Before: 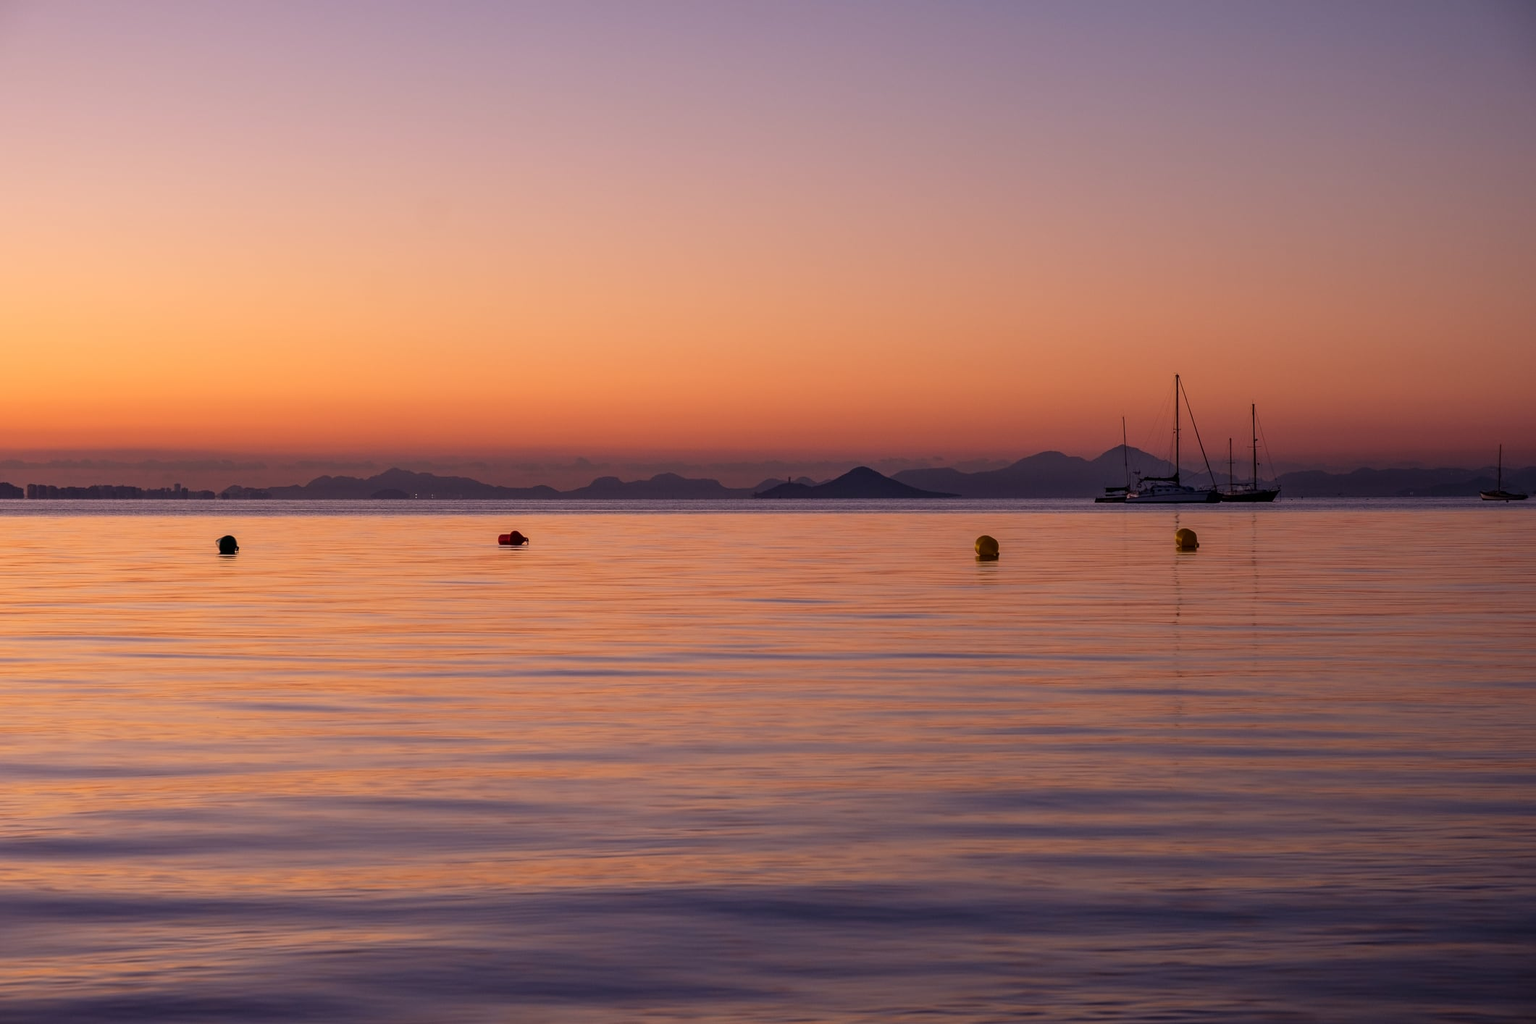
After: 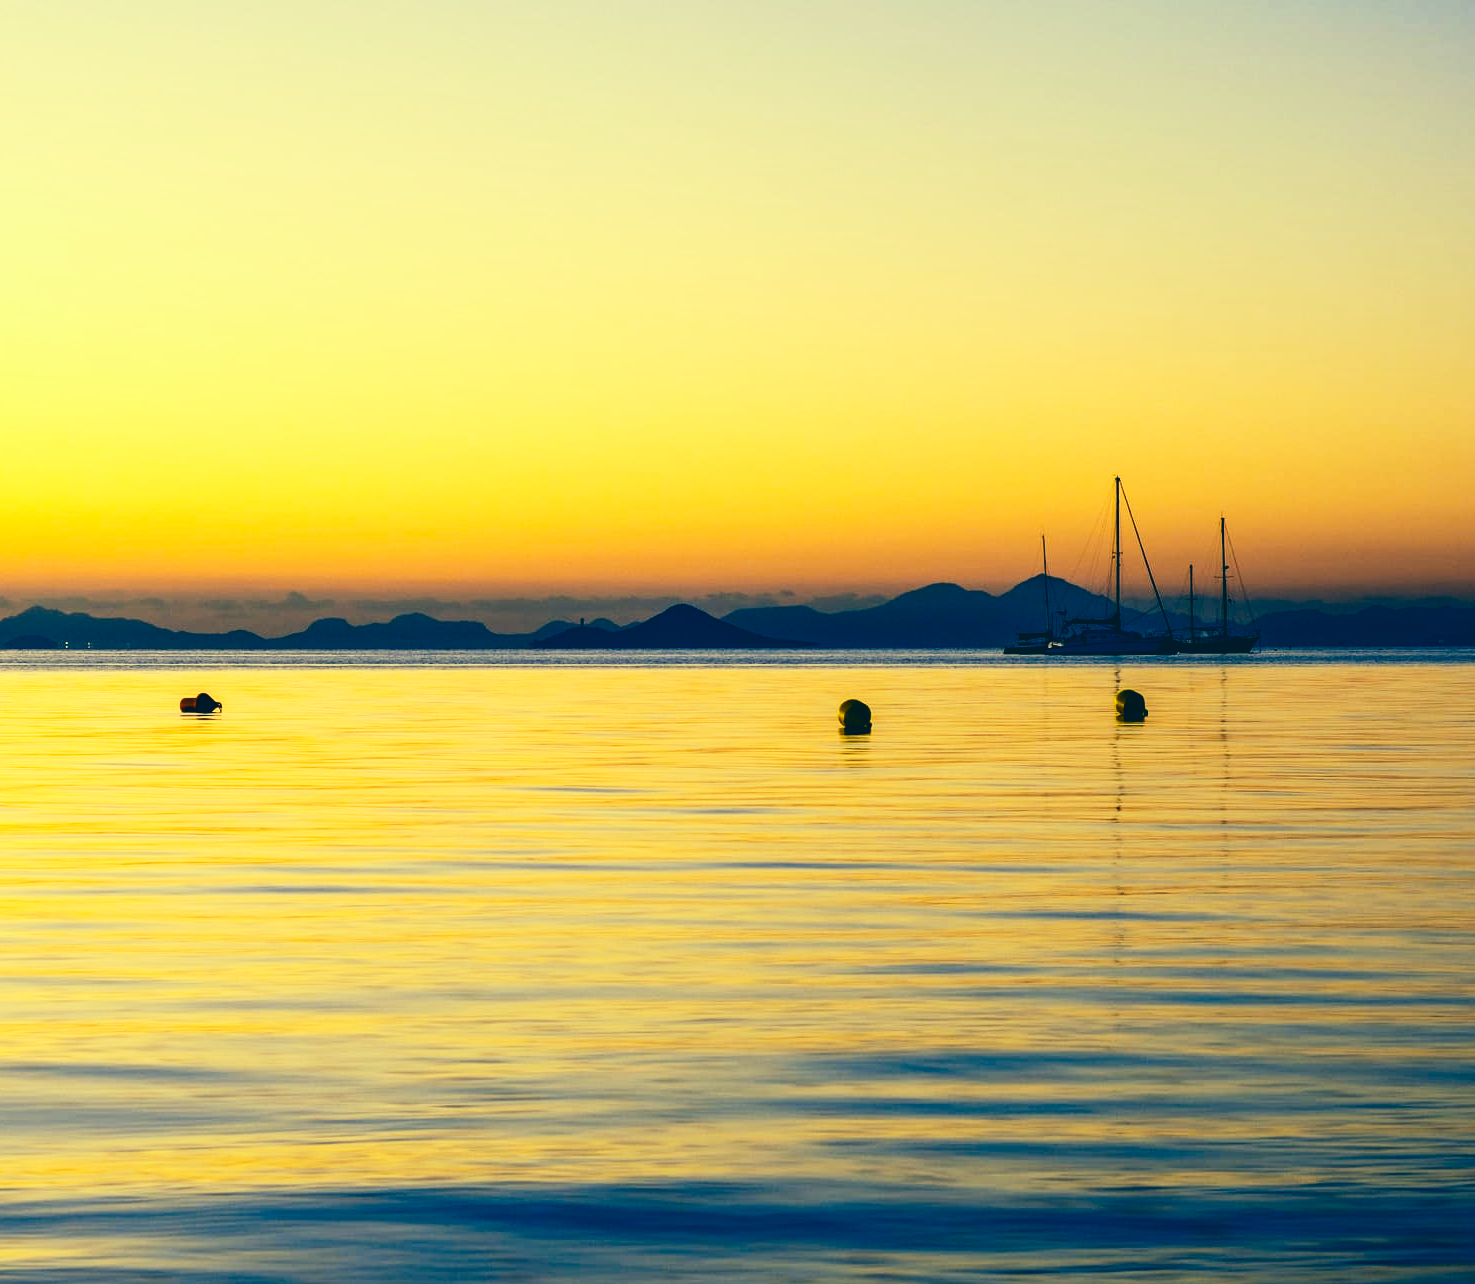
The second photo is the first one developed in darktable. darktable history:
base curve: curves: ch0 [(0, 0) (0.007, 0.004) (0.027, 0.03) (0.046, 0.07) (0.207, 0.54) (0.442, 0.872) (0.673, 0.972) (1, 1)], preserve colors none
contrast brightness saturation: contrast 0.22
color correction: highlights a* -15.58, highlights b* 40, shadows a* -40, shadows b* -26.18
crop and rotate: left 24.034%, top 2.838%, right 6.406%, bottom 6.299%
